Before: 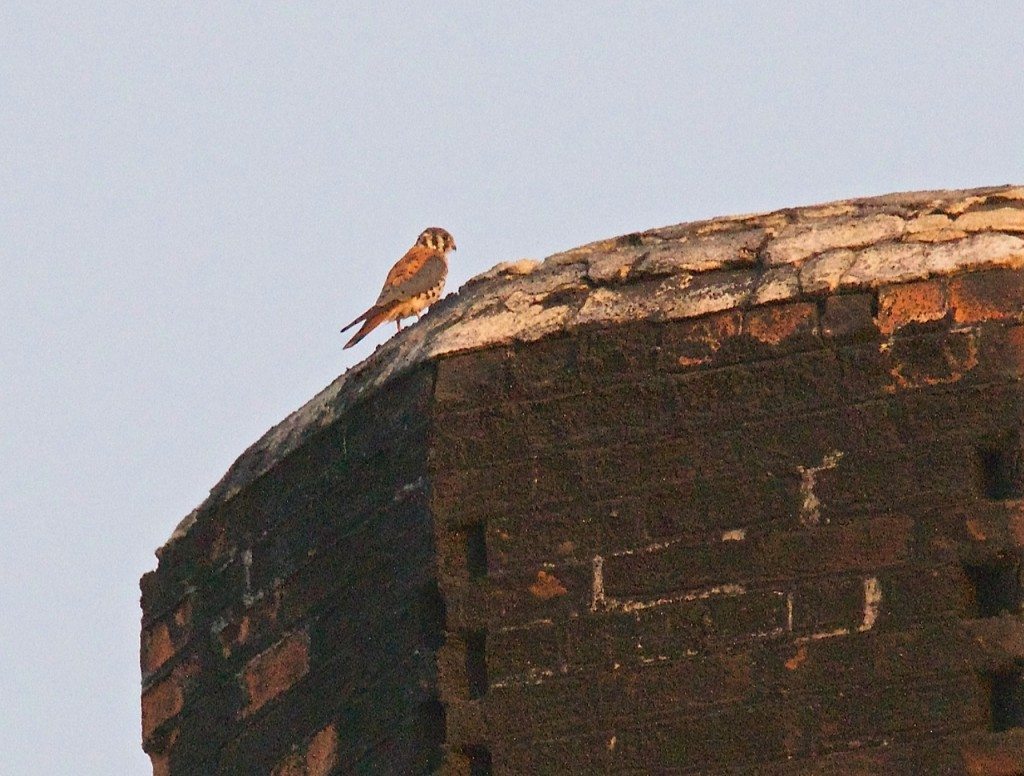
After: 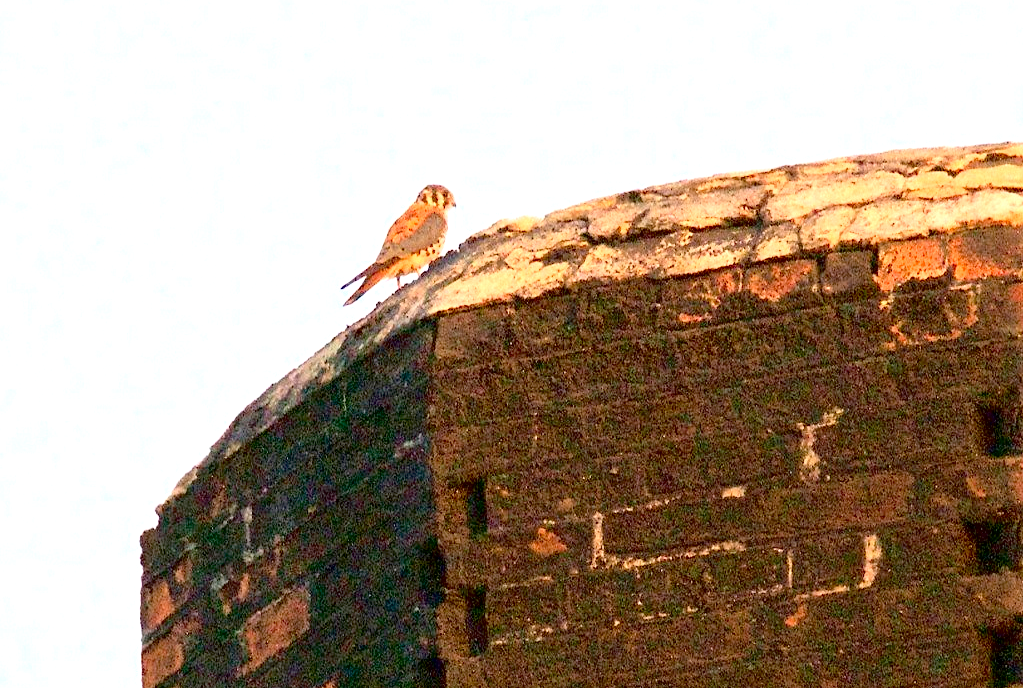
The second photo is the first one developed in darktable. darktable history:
exposure: black level correction 0.011, exposure 1.088 EV, compensate exposure bias true, compensate highlight preservation false
tone curve: curves: ch0 [(0, 0) (0.091, 0.077) (0.389, 0.458) (0.745, 0.82) (0.856, 0.899) (0.92, 0.938) (1, 0.973)]; ch1 [(0, 0) (0.437, 0.404) (0.5, 0.5) (0.529, 0.55) (0.58, 0.6) (0.616, 0.649) (1, 1)]; ch2 [(0, 0) (0.442, 0.415) (0.5, 0.5) (0.535, 0.557) (0.585, 0.62) (1, 1)], color space Lab, independent channels, preserve colors none
crop and rotate: top 5.609%, bottom 5.609%
